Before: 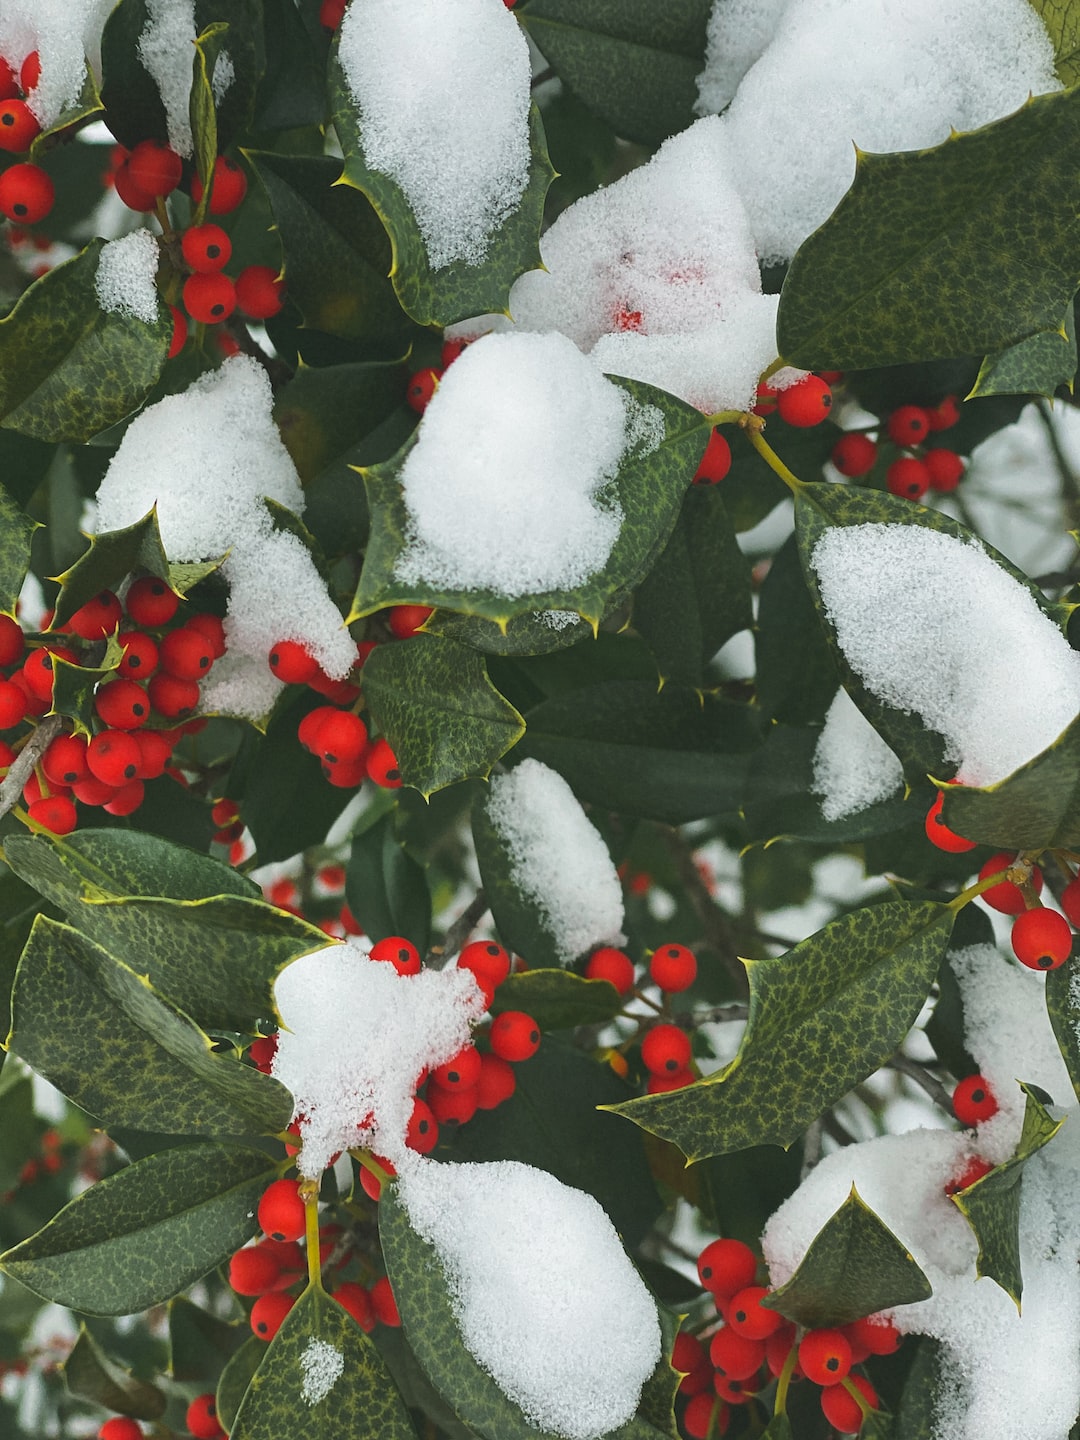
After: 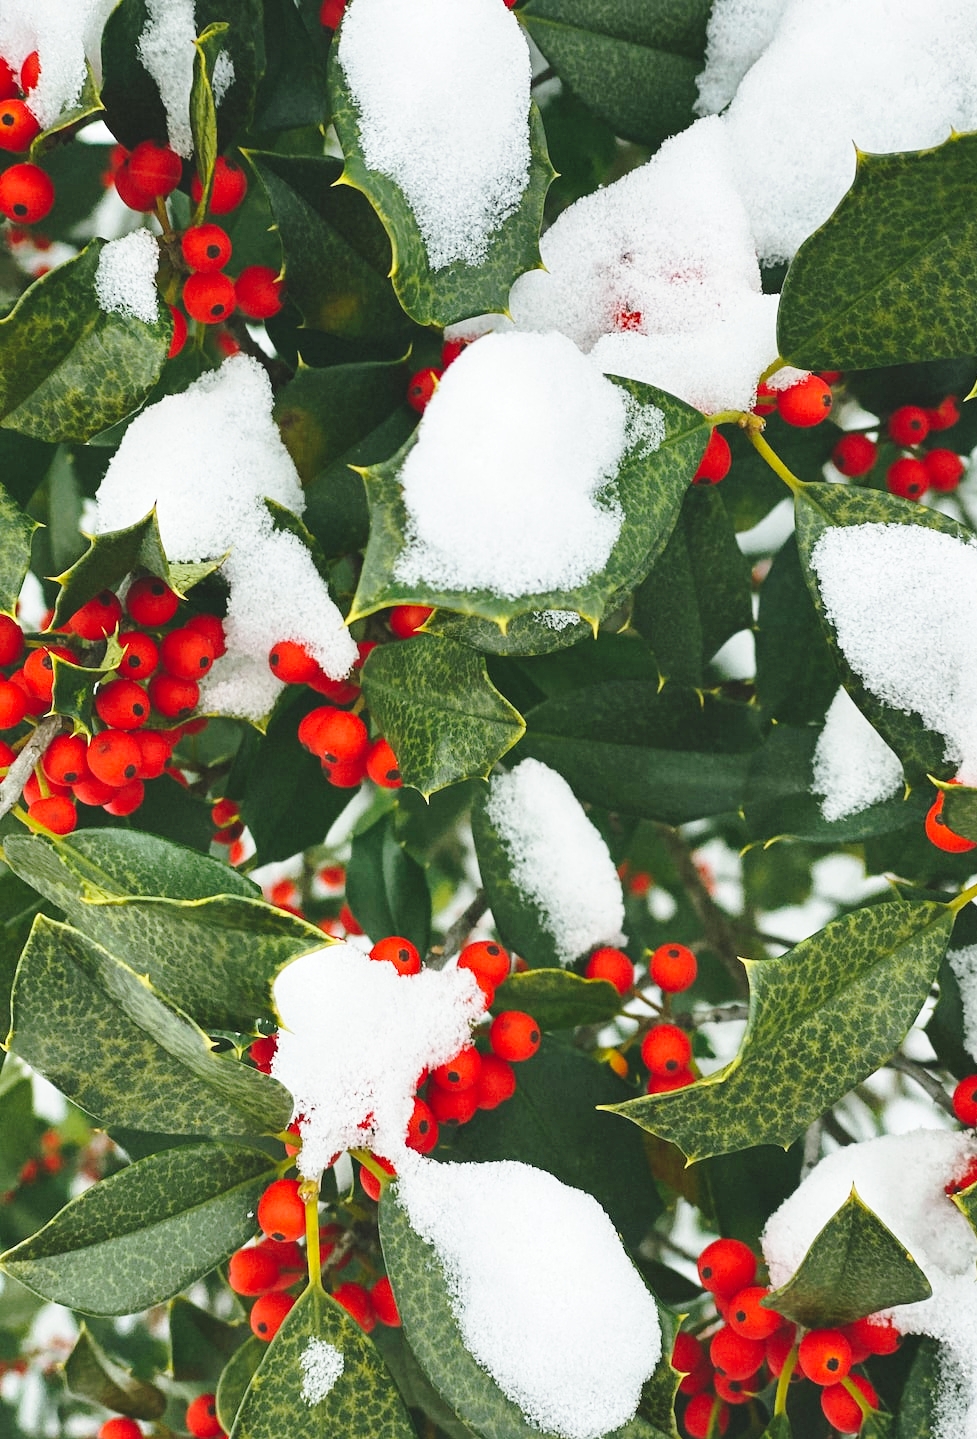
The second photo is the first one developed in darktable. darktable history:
shadows and highlights: shadows 60, soften with gaussian
crop: right 9.509%, bottom 0.031%
base curve: curves: ch0 [(0, 0) (0.032, 0.037) (0.105, 0.228) (0.435, 0.76) (0.856, 0.983) (1, 1)], preserve colors none
